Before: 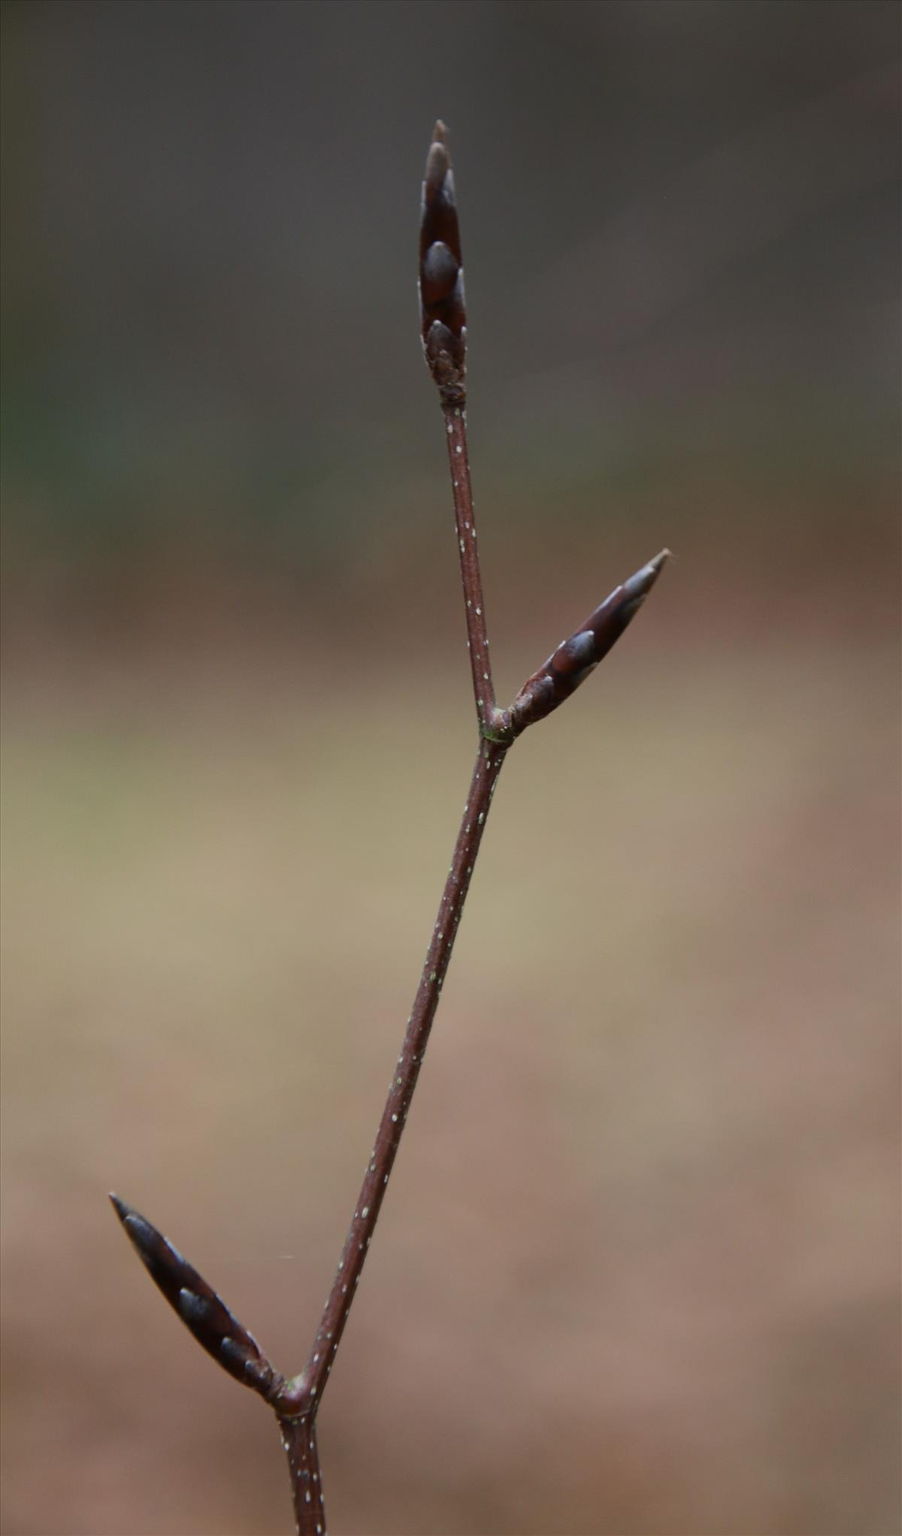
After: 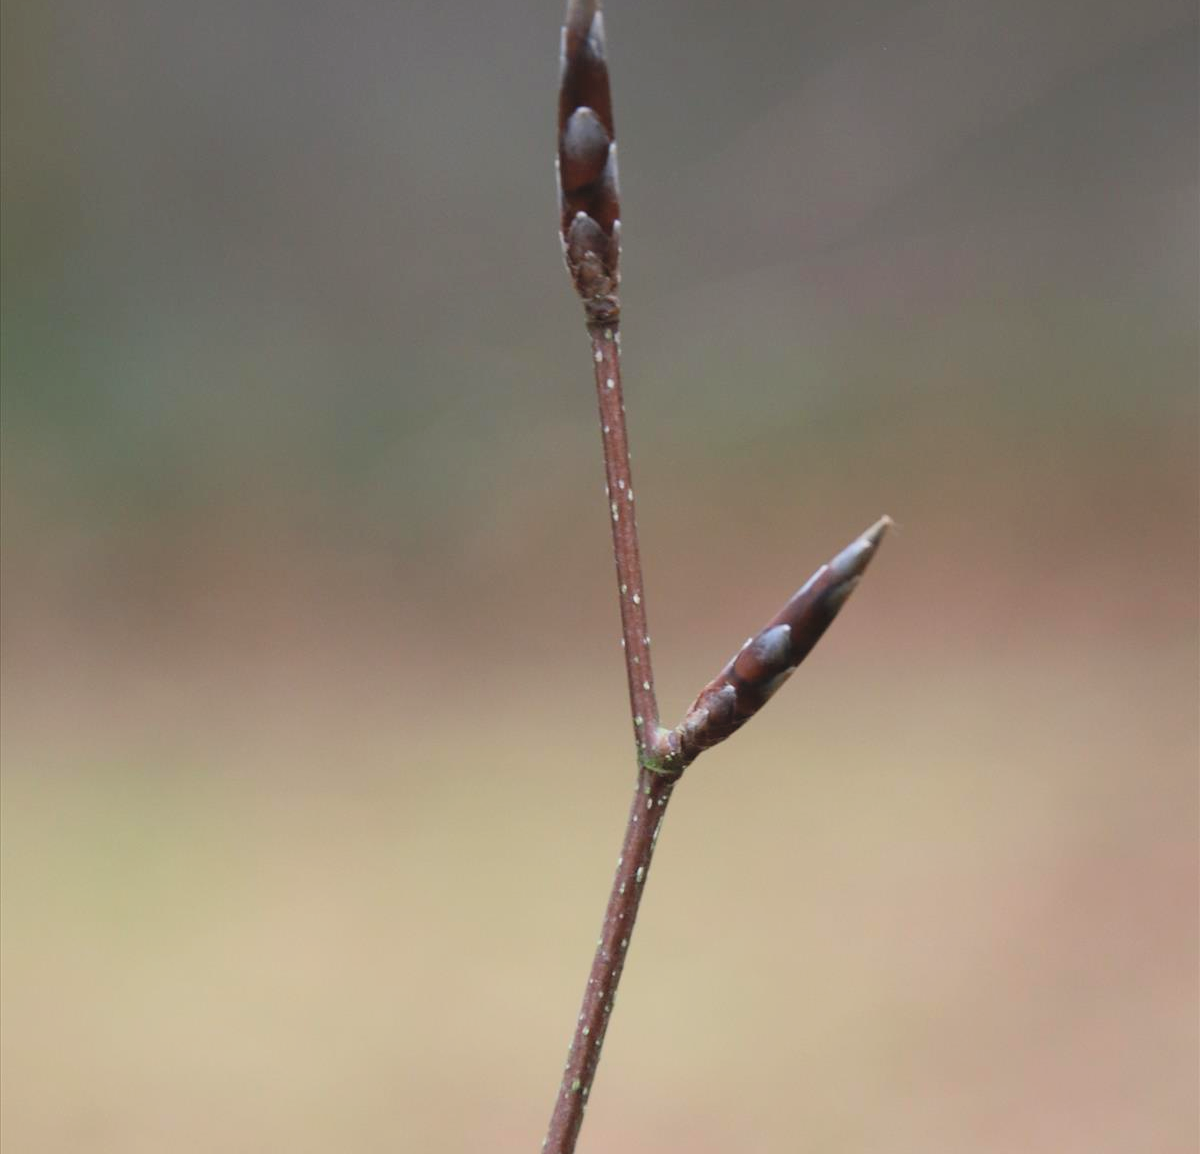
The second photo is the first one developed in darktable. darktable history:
contrast brightness saturation: contrast 0.104, brightness 0.304, saturation 0.136
crop and rotate: top 10.514%, bottom 32.991%
